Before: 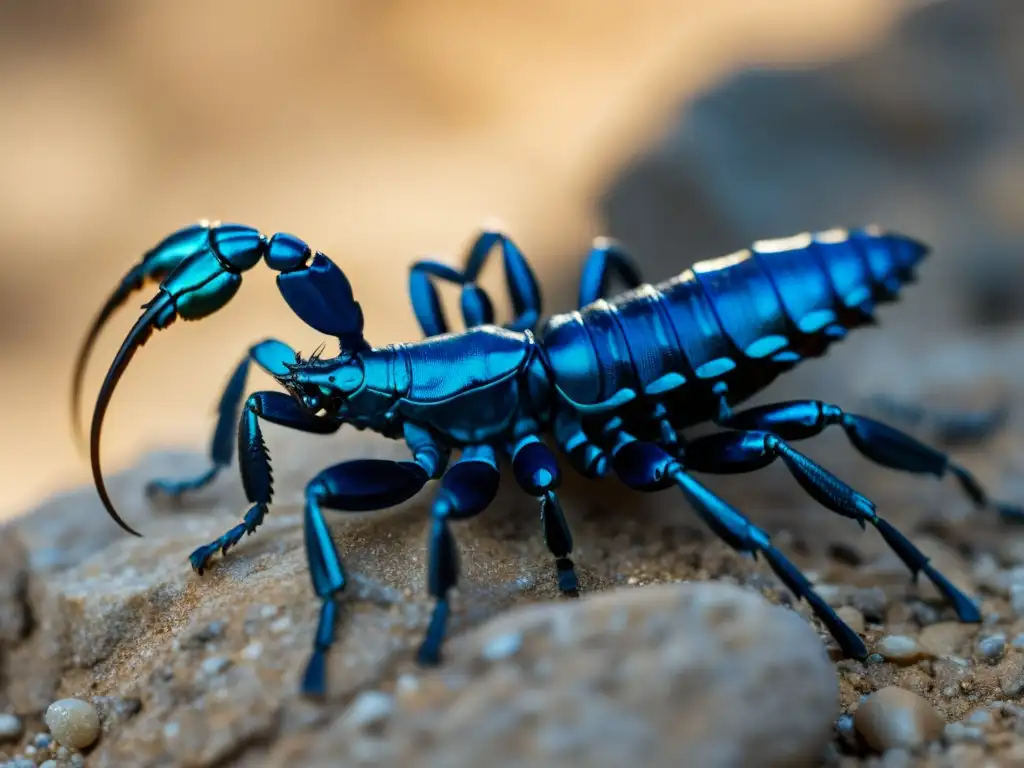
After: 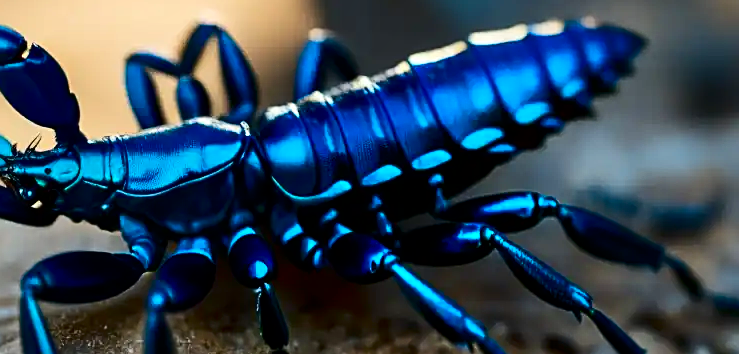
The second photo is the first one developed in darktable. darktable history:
crop and rotate: left 27.777%, top 27.139%, bottom 26.705%
contrast brightness saturation: contrast 0.221, brightness -0.192, saturation 0.237
shadows and highlights: low approximation 0.01, soften with gaussian
sharpen: on, module defaults
